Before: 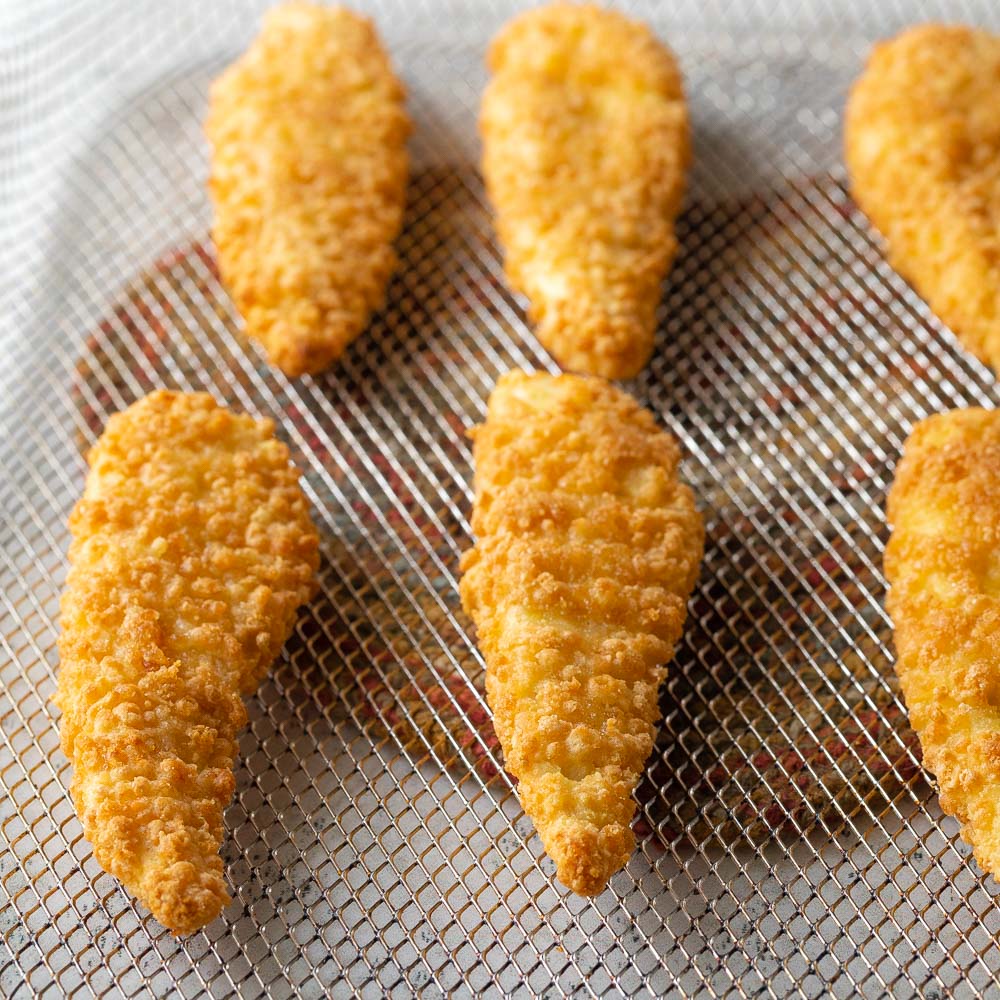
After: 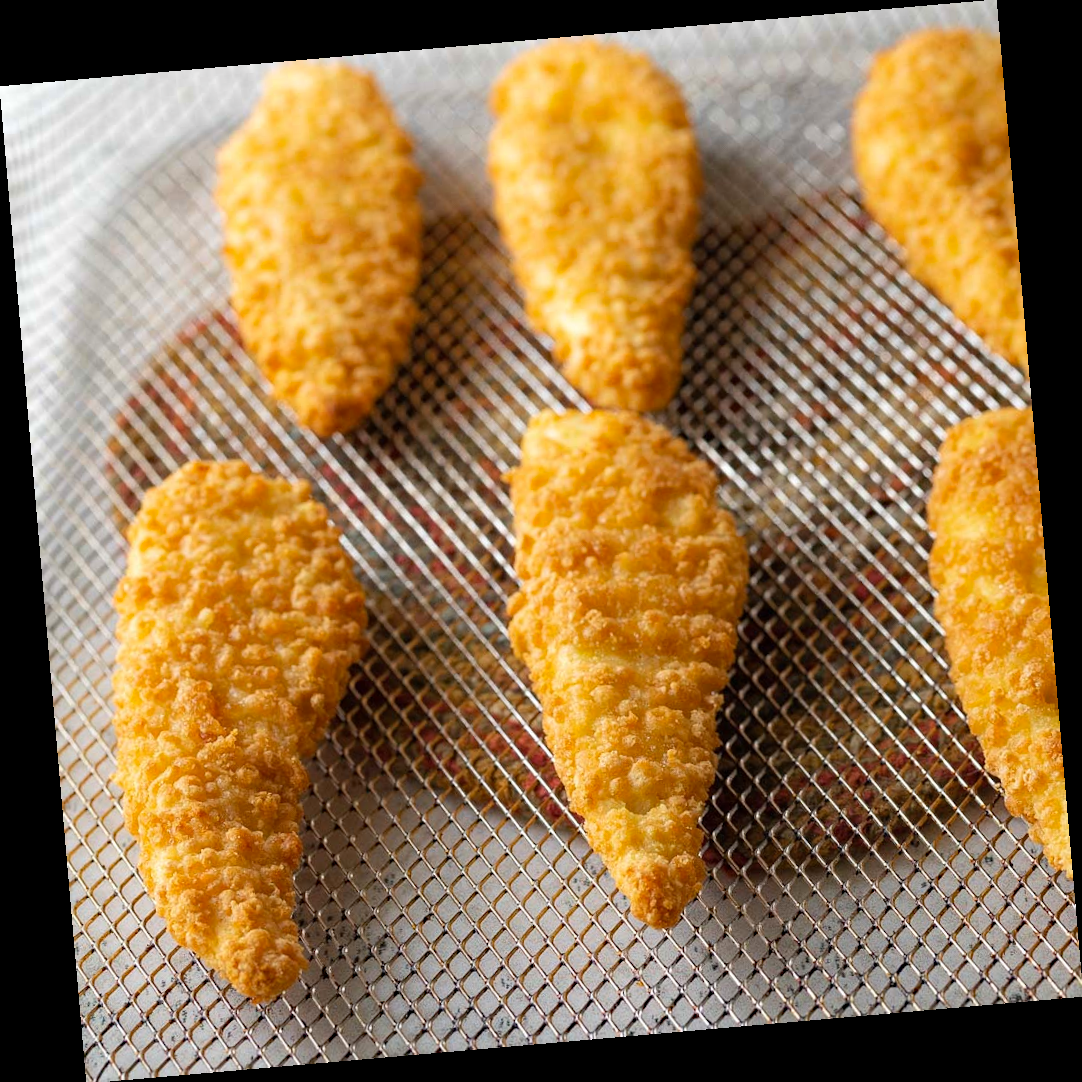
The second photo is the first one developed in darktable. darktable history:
haze removal: compatibility mode true, adaptive false
rotate and perspective: rotation -4.98°, automatic cropping off
